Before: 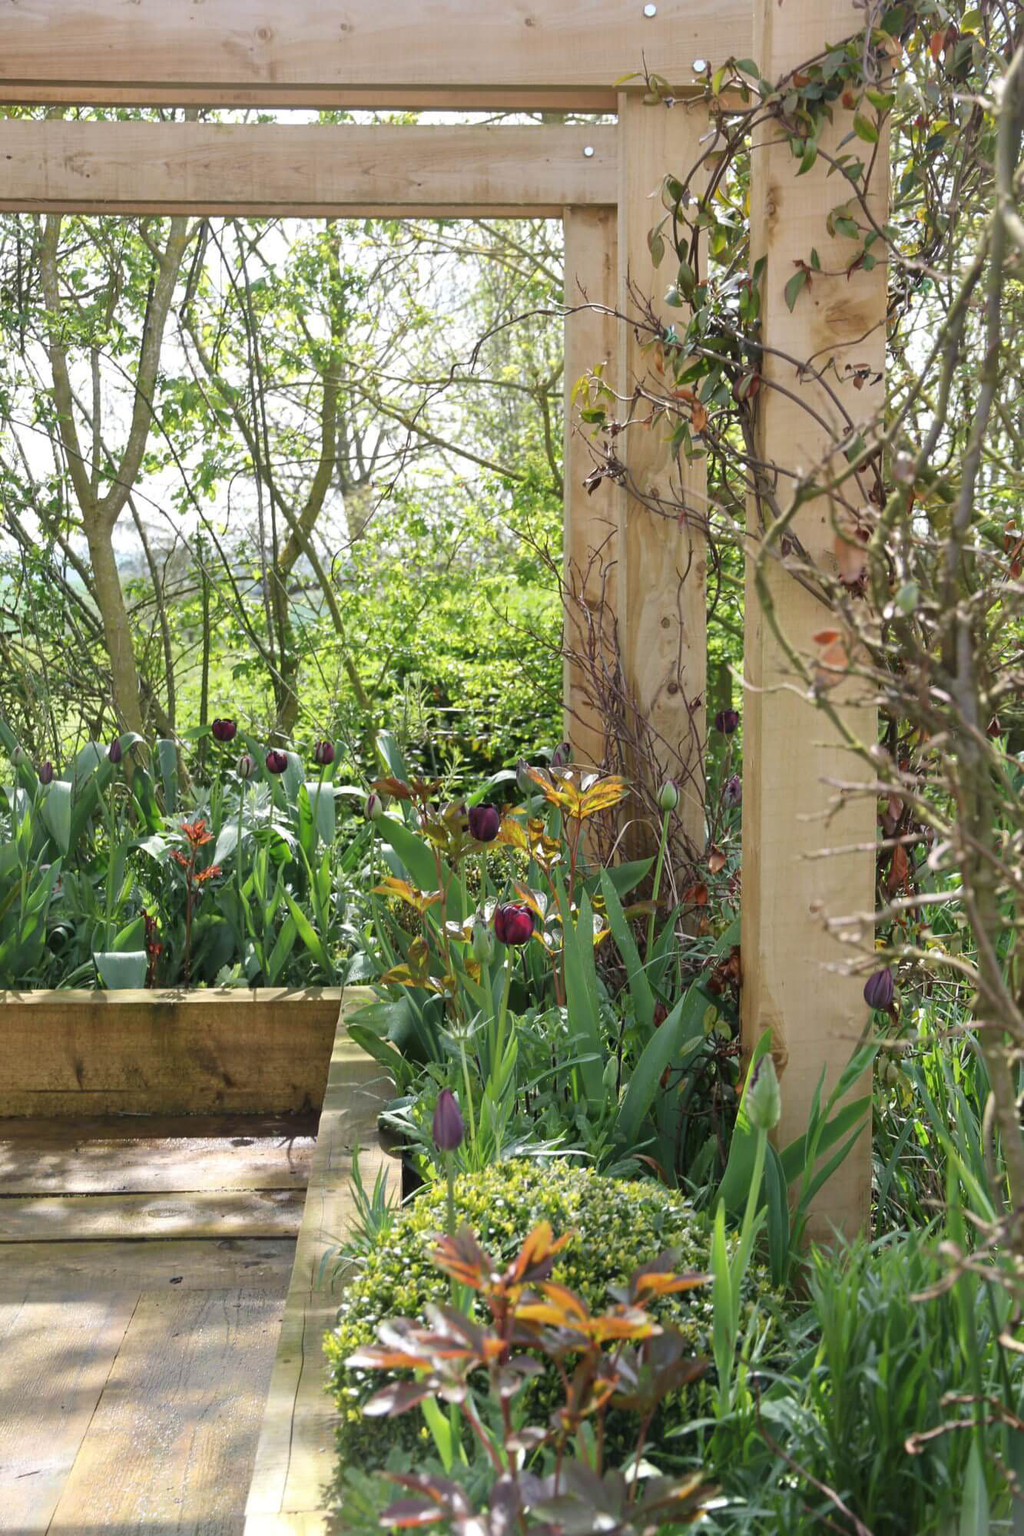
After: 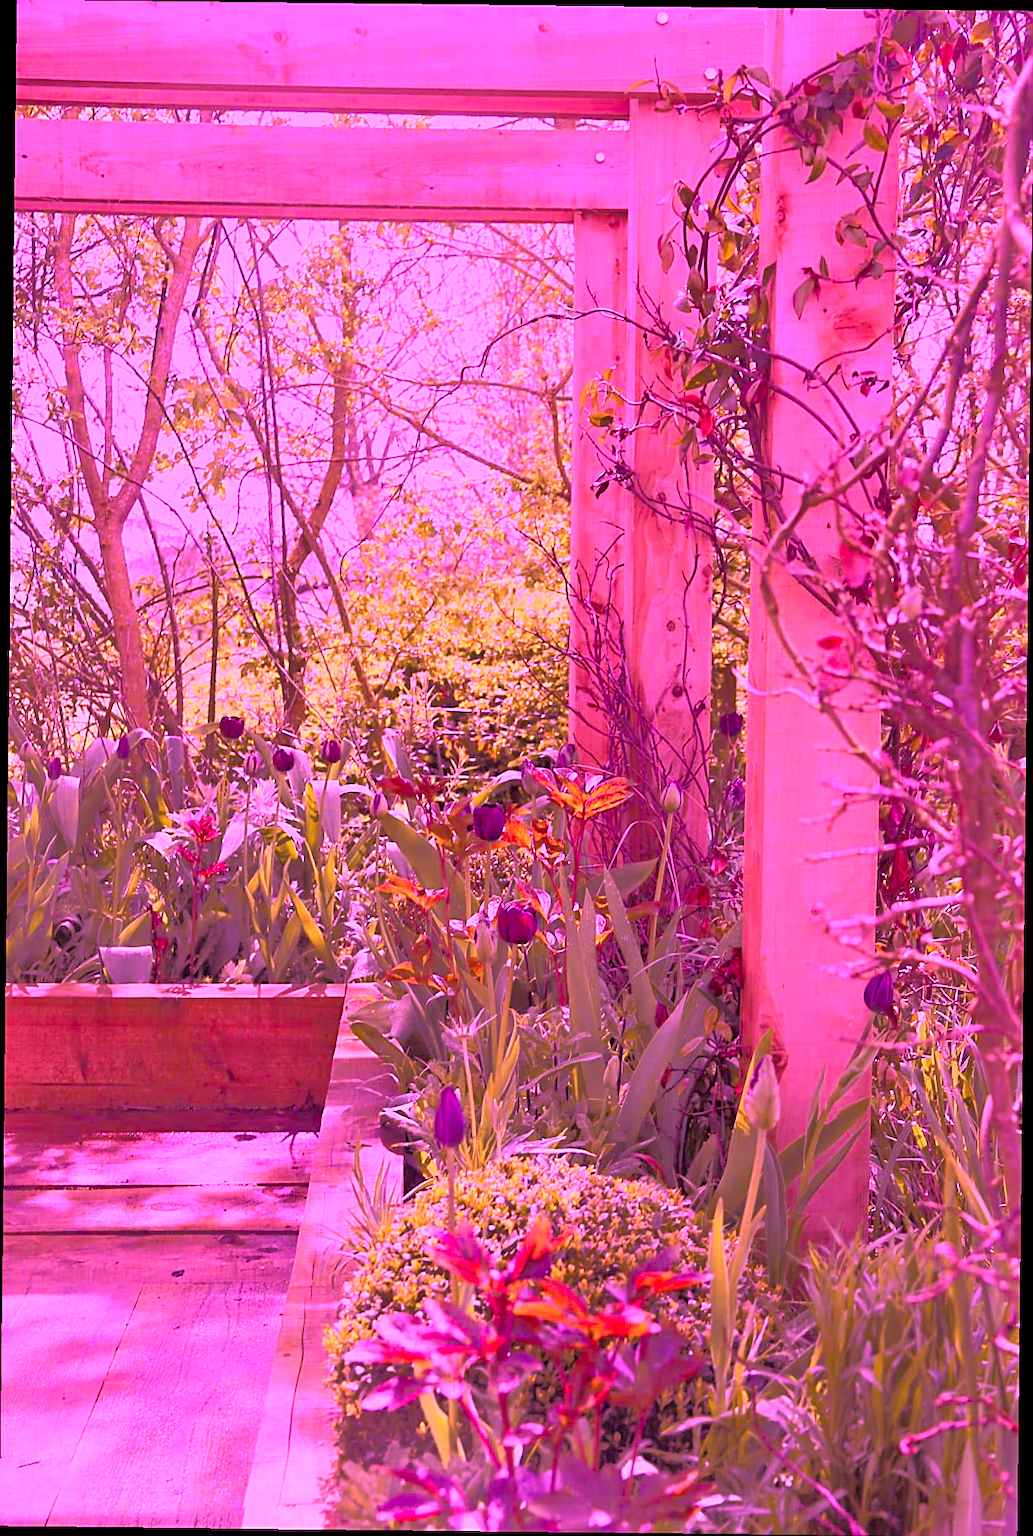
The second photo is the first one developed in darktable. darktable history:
crop and rotate: angle -0.649°
color balance rgb: power › chroma 0.683%, power › hue 60°, highlights gain › chroma 3.069%, highlights gain › hue 77°, perceptual saturation grading › global saturation 28.732%, perceptual saturation grading › mid-tones 11.881%, perceptual saturation grading › shadows 9.676%, global vibrance 20%
tone equalizer: -8 EV -0.538 EV, -7 EV -0.326 EV, -6 EV -0.047 EV, -5 EV 0.44 EV, -4 EV 0.99 EV, -3 EV 0.822 EV, -2 EV -0.011 EV, -1 EV 0.128 EV, +0 EV -0.013 EV
exposure: black level correction 0, exposure 0.4 EV, compensate highlight preservation false
color correction: highlights a* 0.045, highlights b* -0.914
color calibration: illuminant custom, x 0.263, y 0.52, temperature 7038.12 K
sharpen: on, module defaults
